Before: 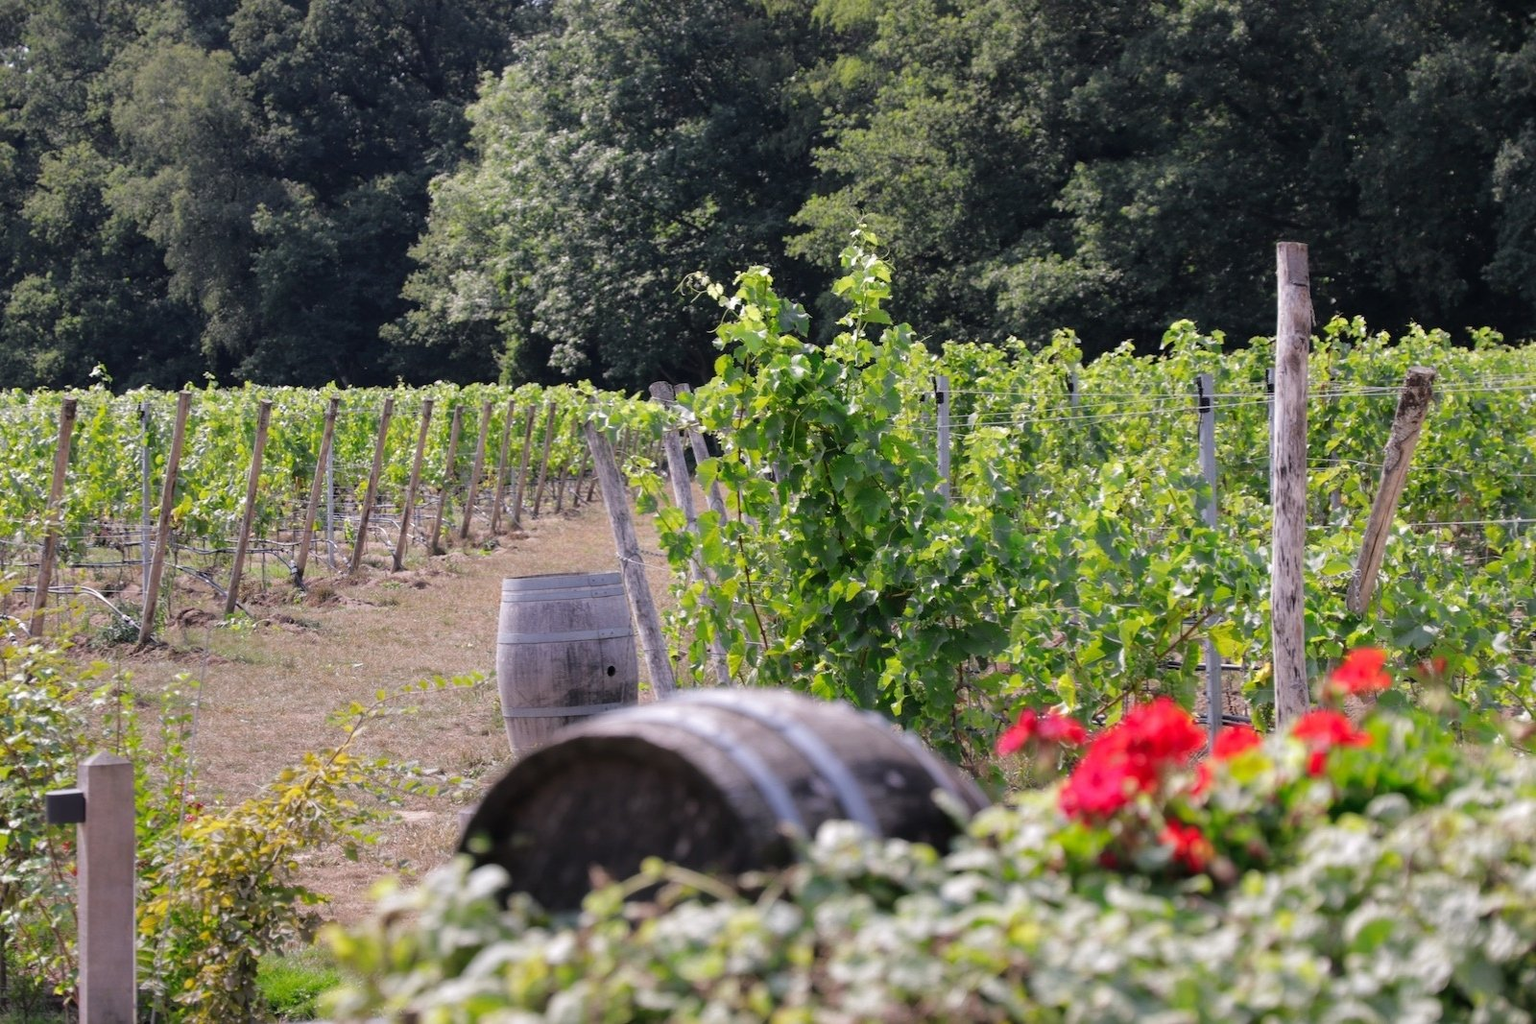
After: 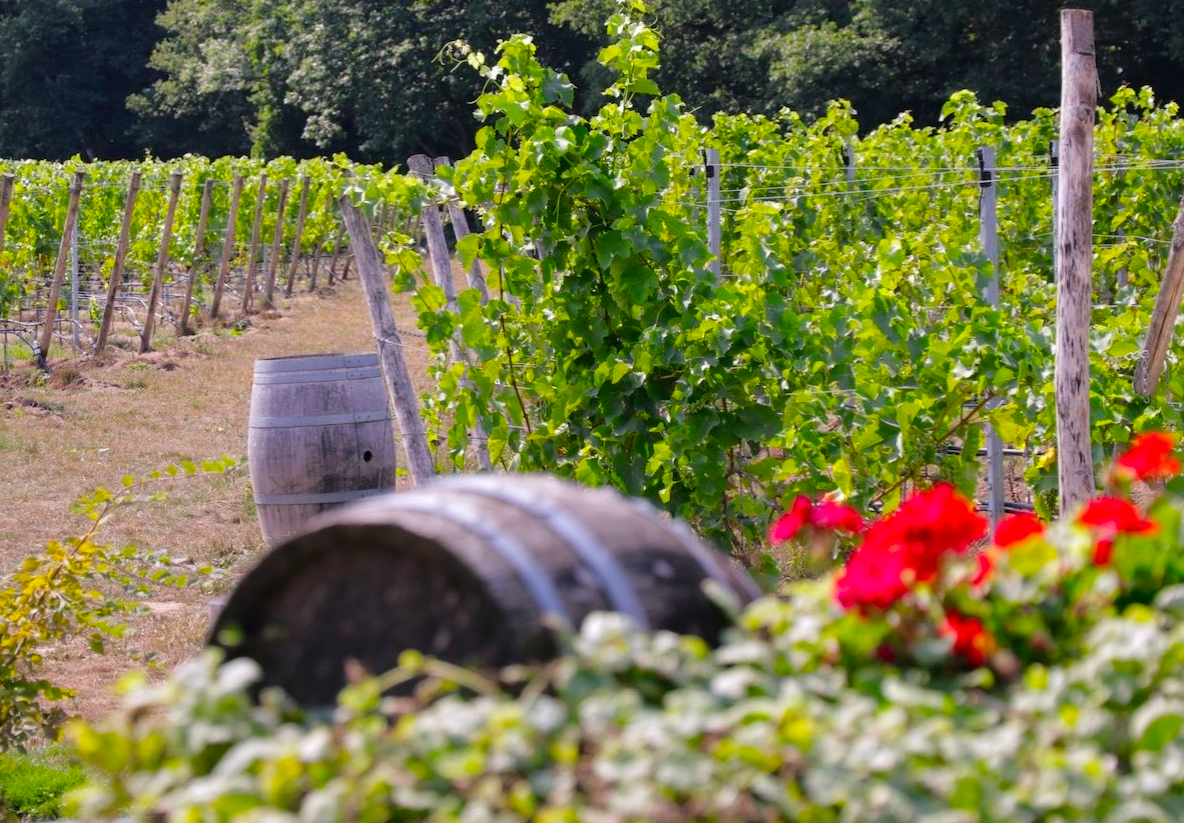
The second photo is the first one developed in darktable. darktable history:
white balance: emerald 1
color balance rgb: linear chroma grading › global chroma 15%, perceptual saturation grading › global saturation 30%
crop: left 16.871%, top 22.857%, right 9.116%
